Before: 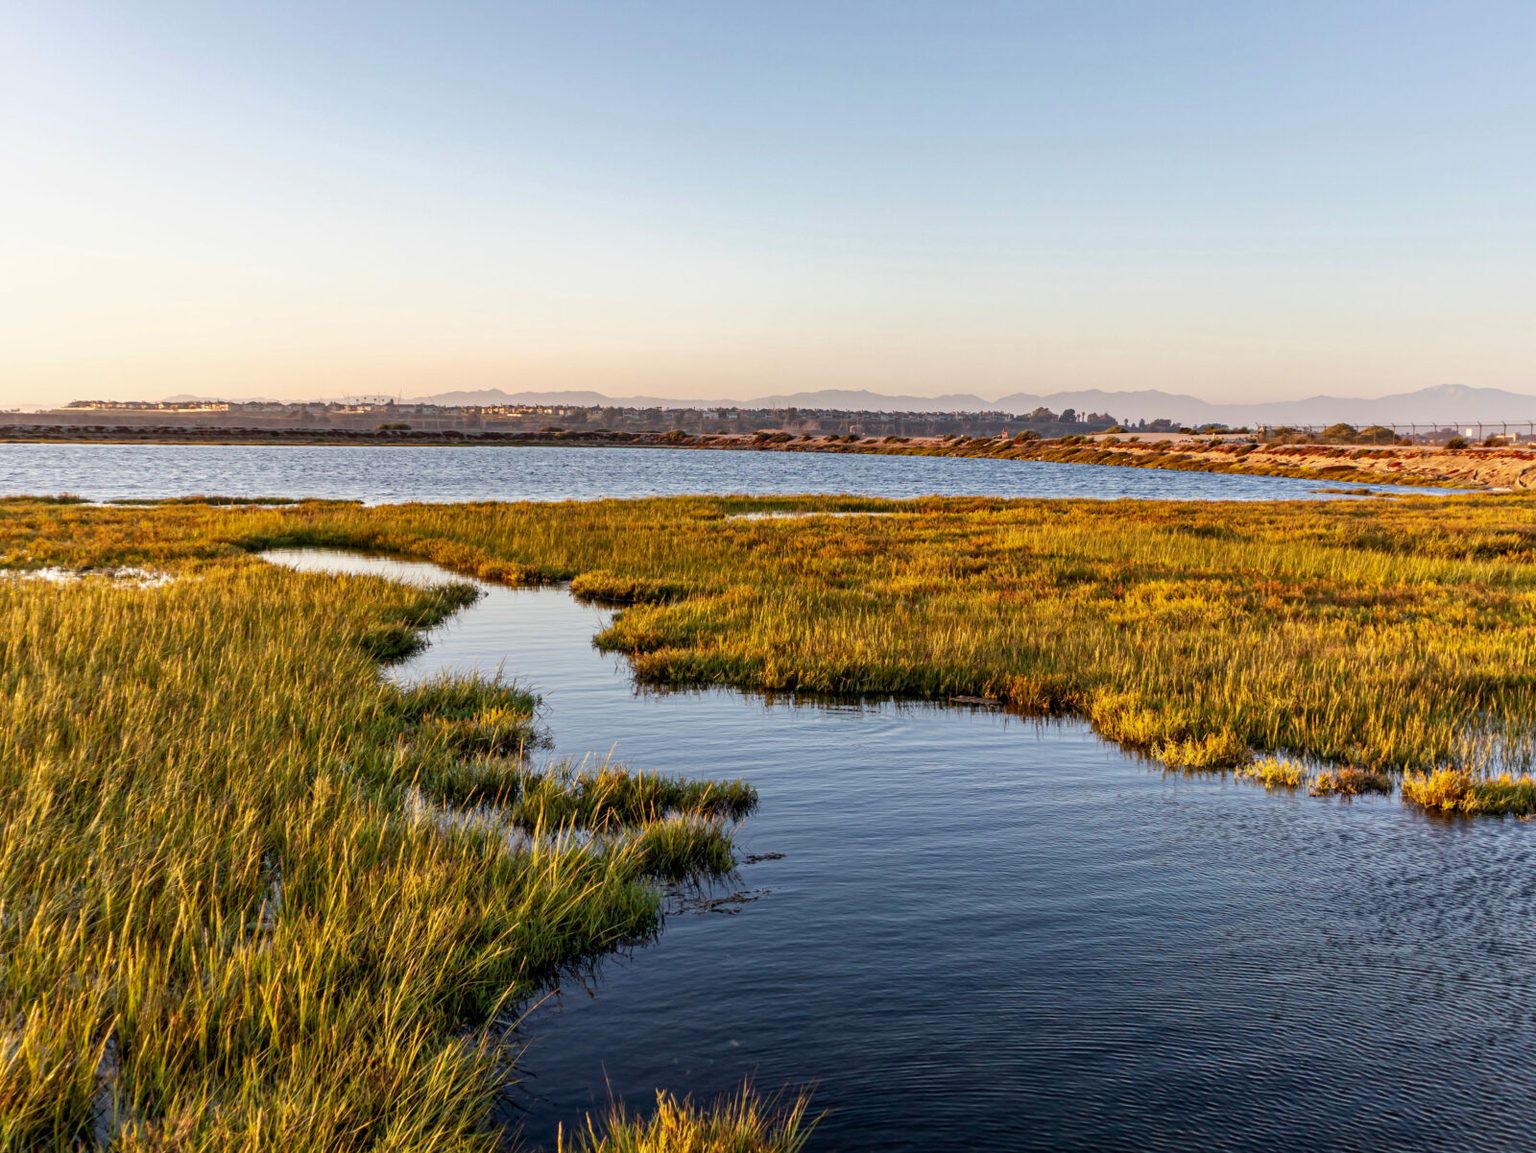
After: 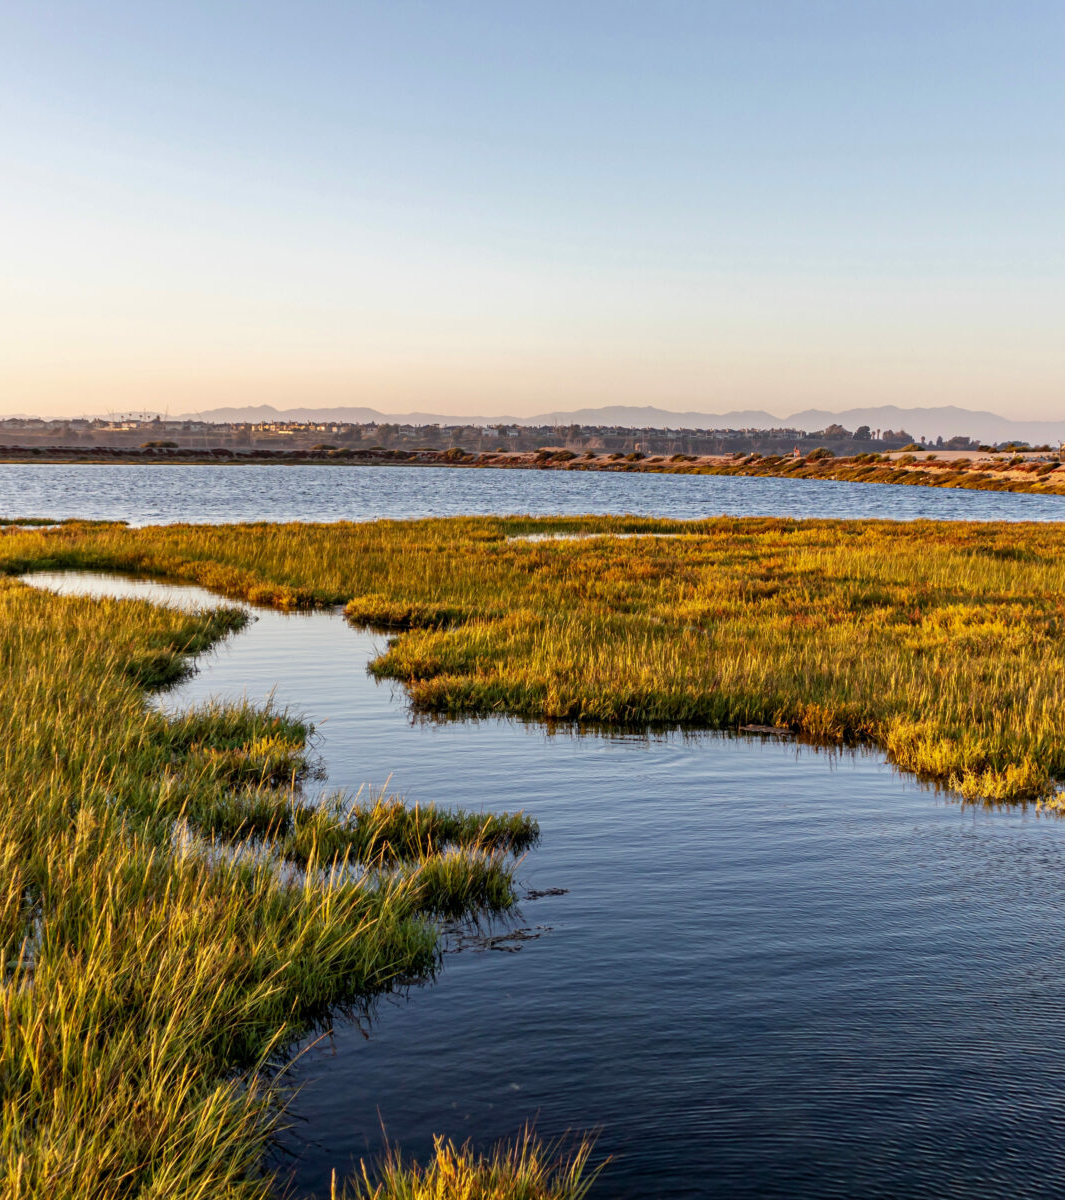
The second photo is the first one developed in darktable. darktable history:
crop and rotate: left 15.63%, right 17.761%
